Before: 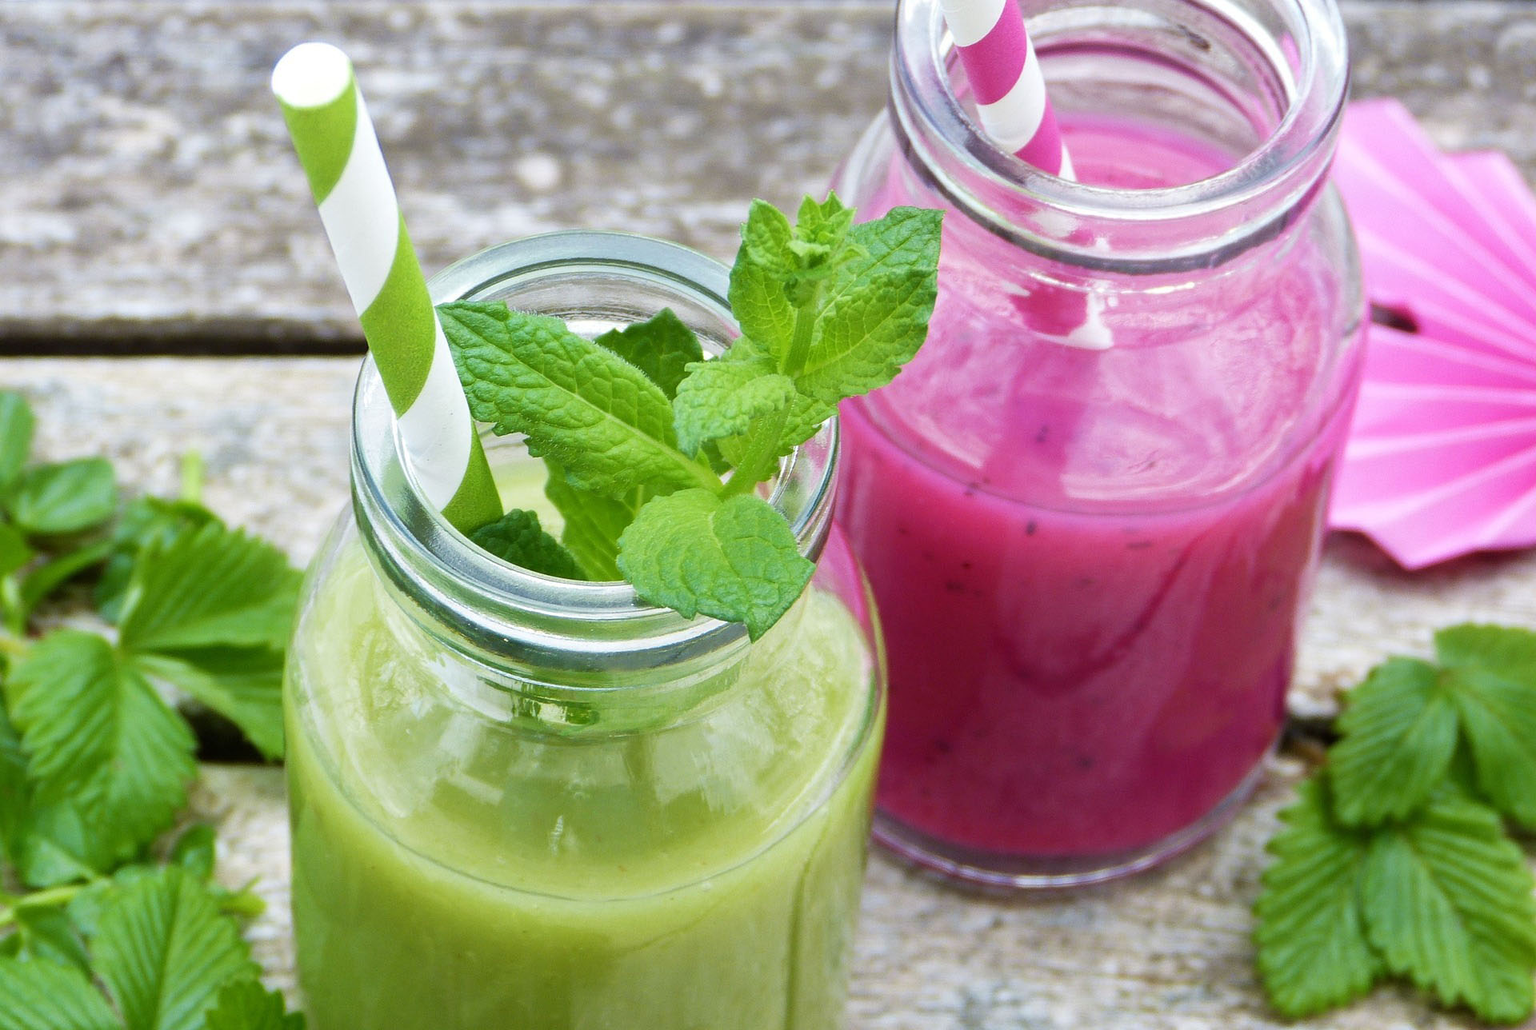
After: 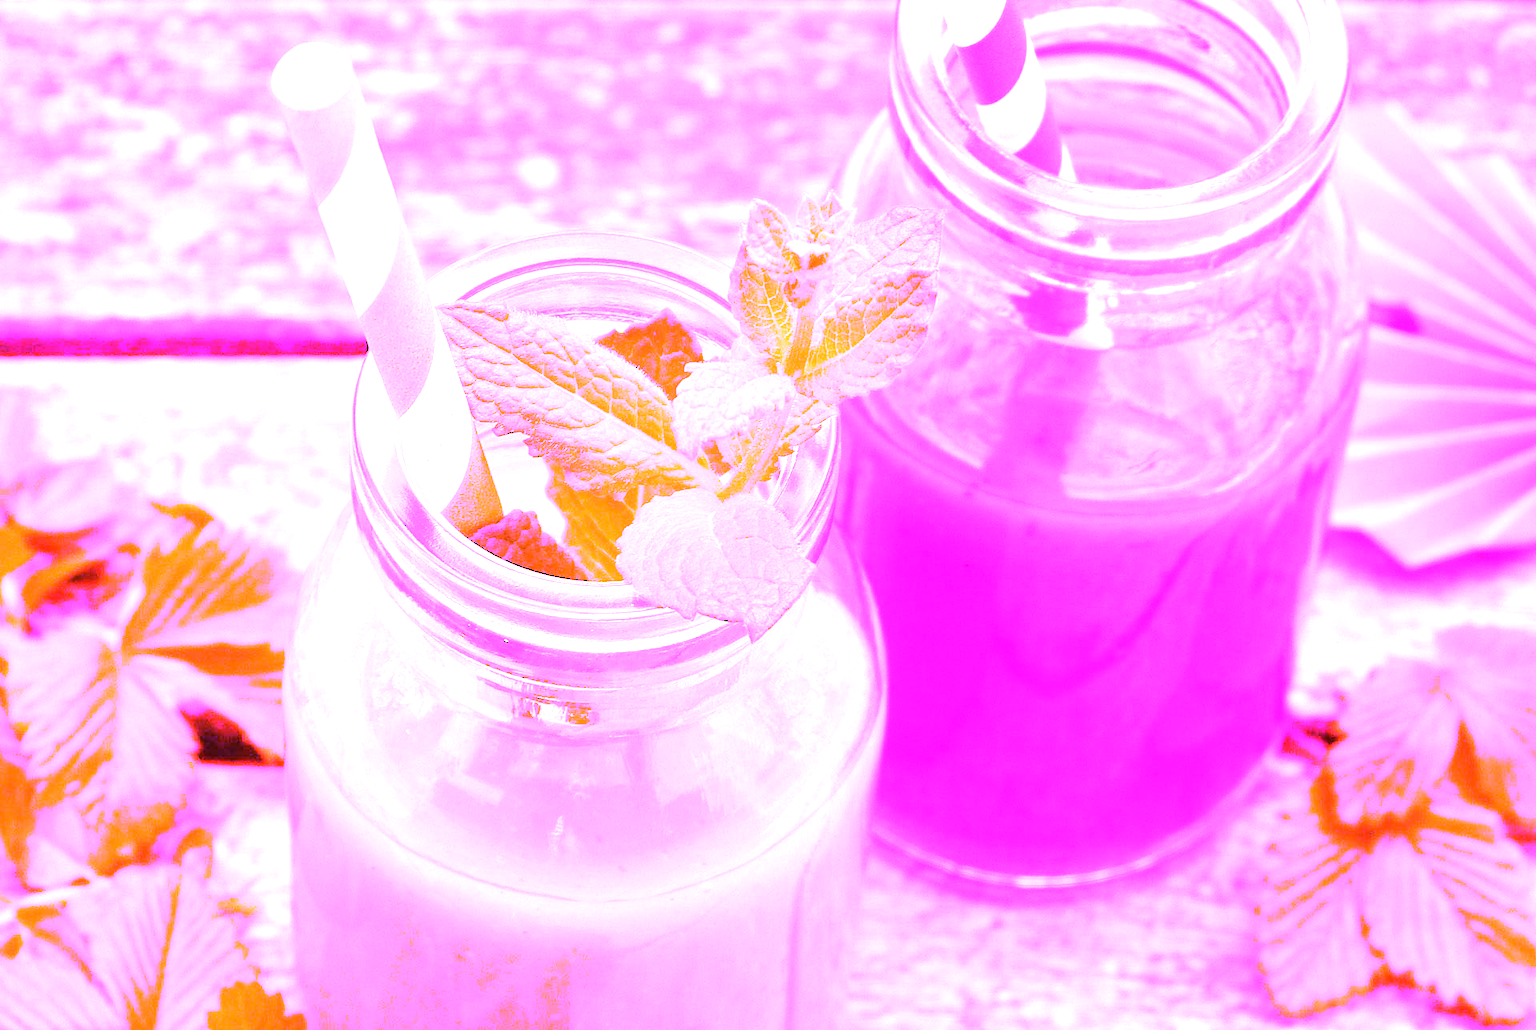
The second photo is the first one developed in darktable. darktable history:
white balance: red 8, blue 8
exposure: exposure 0.6 EV, compensate highlight preservation false
